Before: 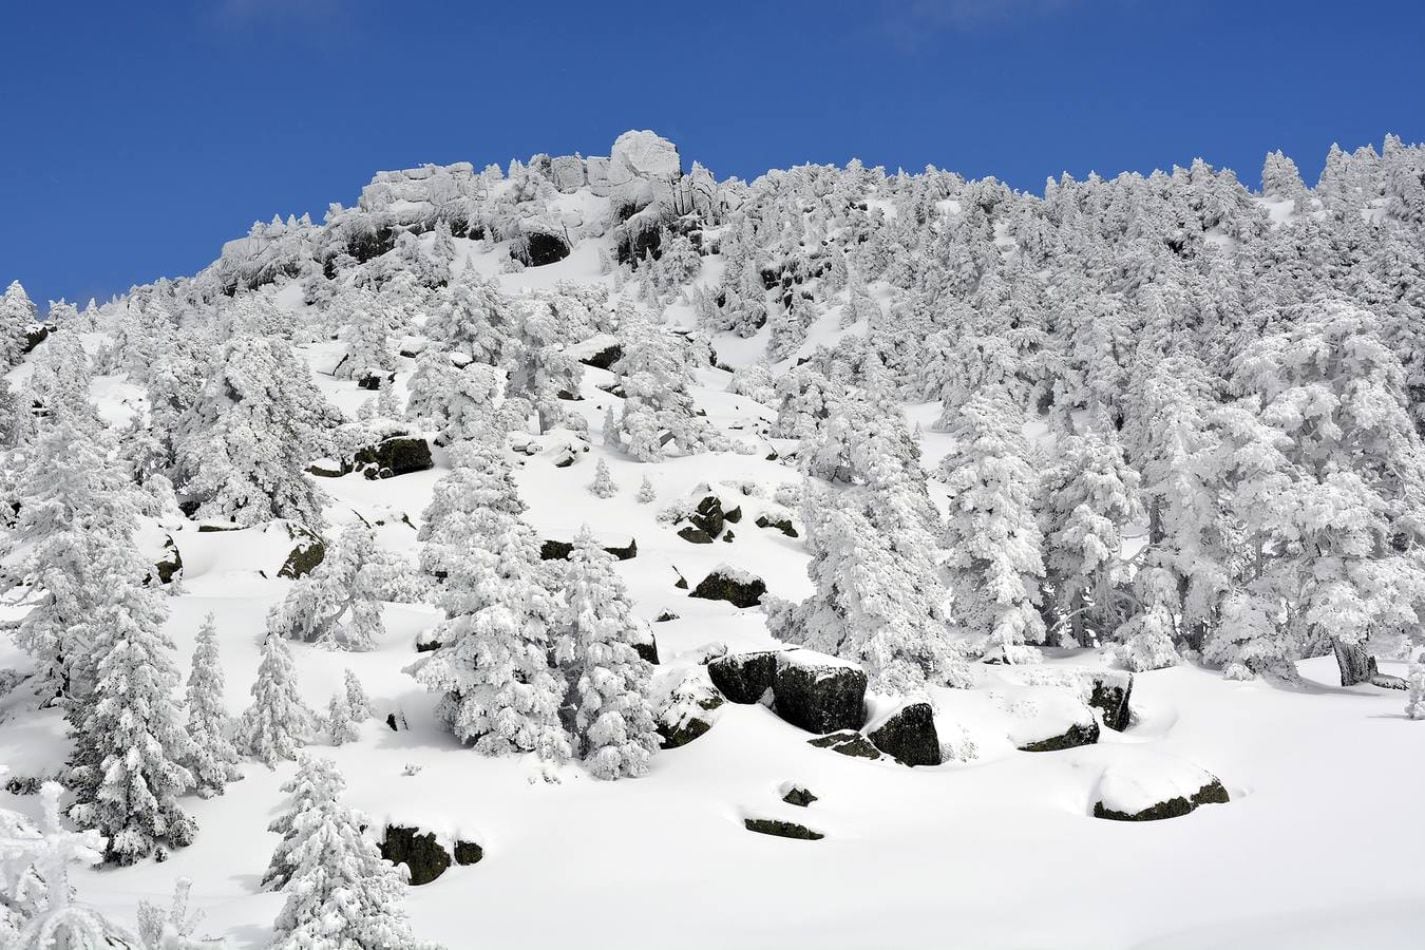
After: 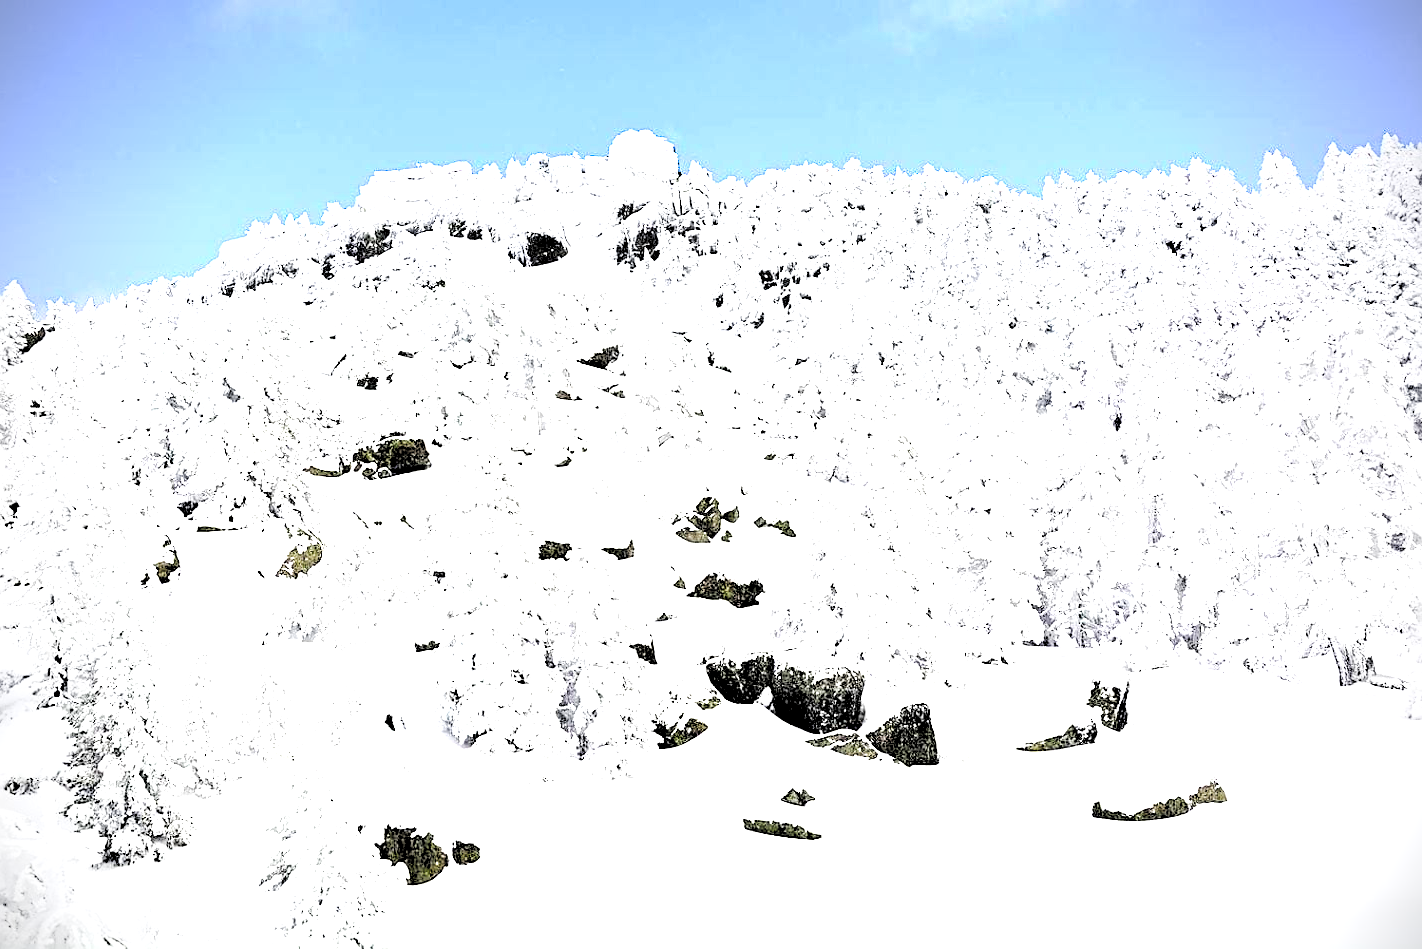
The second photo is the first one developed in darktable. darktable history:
exposure: black level correction 0, exposure 1.438 EV, compensate highlight preservation false
base curve: curves: ch0 [(0.017, 0) (0.425, 0.441) (0.844, 0.933) (1, 1)]
crop: left 0.176%
tone curve: curves: ch0 [(0, 0) (0.003, 0.008) (0.011, 0.017) (0.025, 0.027) (0.044, 0.043) (0.069, 0.059) (0.1, 0.086) (0.136, 0.112) (0.177, 0.152) (0.224, 0.203) (0.277, 0.277) (0.335, 0.346) (0.399, 0.439) (0.468, 0.527) (0.543, 0.613) (0.623, 0.693) (0.709, 0.787) (0.801, 0.863) (0.898, 0.927) (1, 1)], preserve colors none
sharpen: on, module defaults
vignetting: brightness -0.689
levels: levels [0.036, 0.364, 0.827]
